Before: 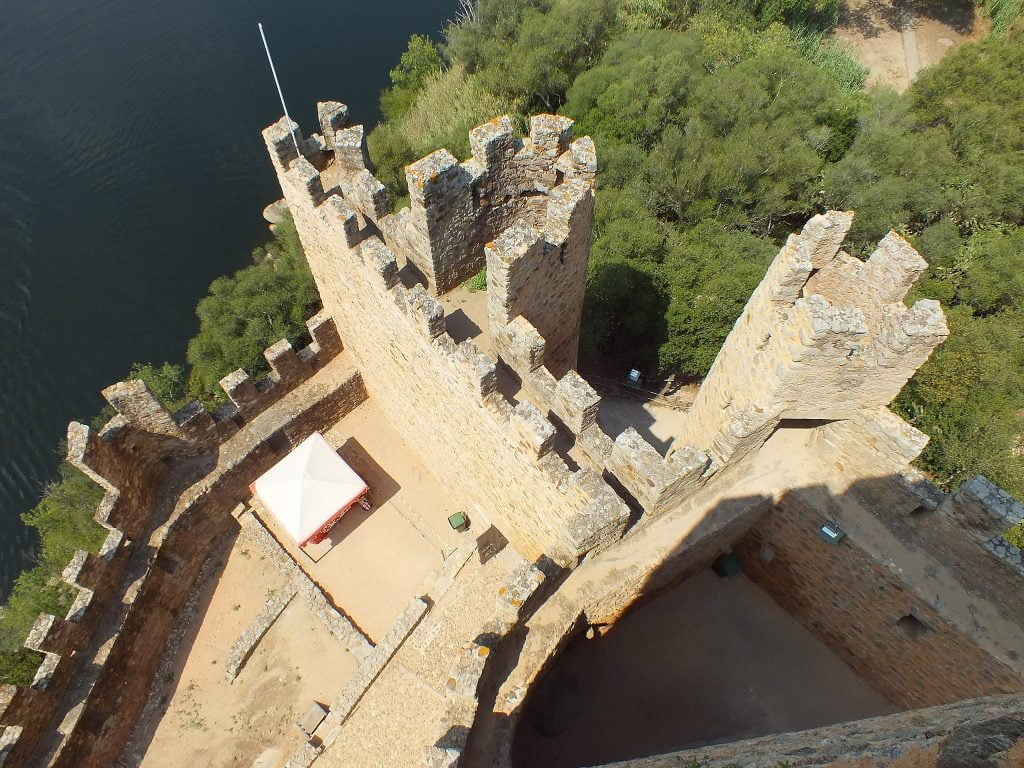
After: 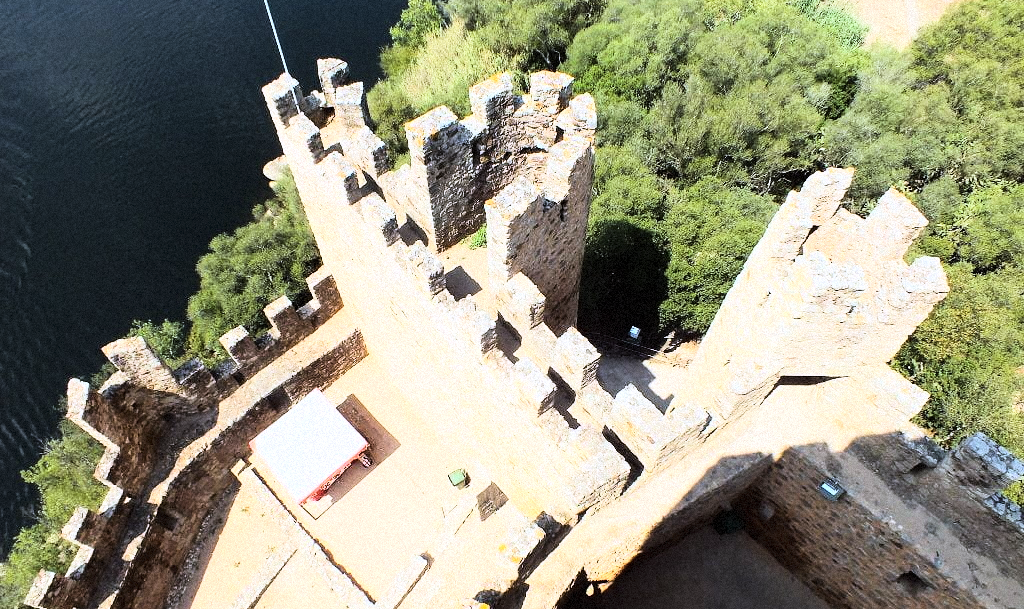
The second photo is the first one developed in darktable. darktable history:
white balance: red 0.967, blue 1.119, emerald 0.756
rgb curve: curves: ch0 [(0, 0) (0.21, 0.15) (0.24, 0.21) (0.5, 0.75) (0.75, 0.96) (0.89, 0.99) (1, 1)]; ch1 [(0, 0.02) (0.21, 0.13) (0.25, 0.2) (0.5, 0.67) (0.75, 0.9) (0.89, 0.97) (1, 1)]; ch2 [(0, 0.02) (0.21, 0.13) (0.25, 0.2) (0.5, 0.67) (0.75, 0.9) (0.89, 0.97) (1, 1)], compensate middle gray true
grain: mid-tones bias 0%
crop and rotate: top 5.667%, bottom 14.937%
